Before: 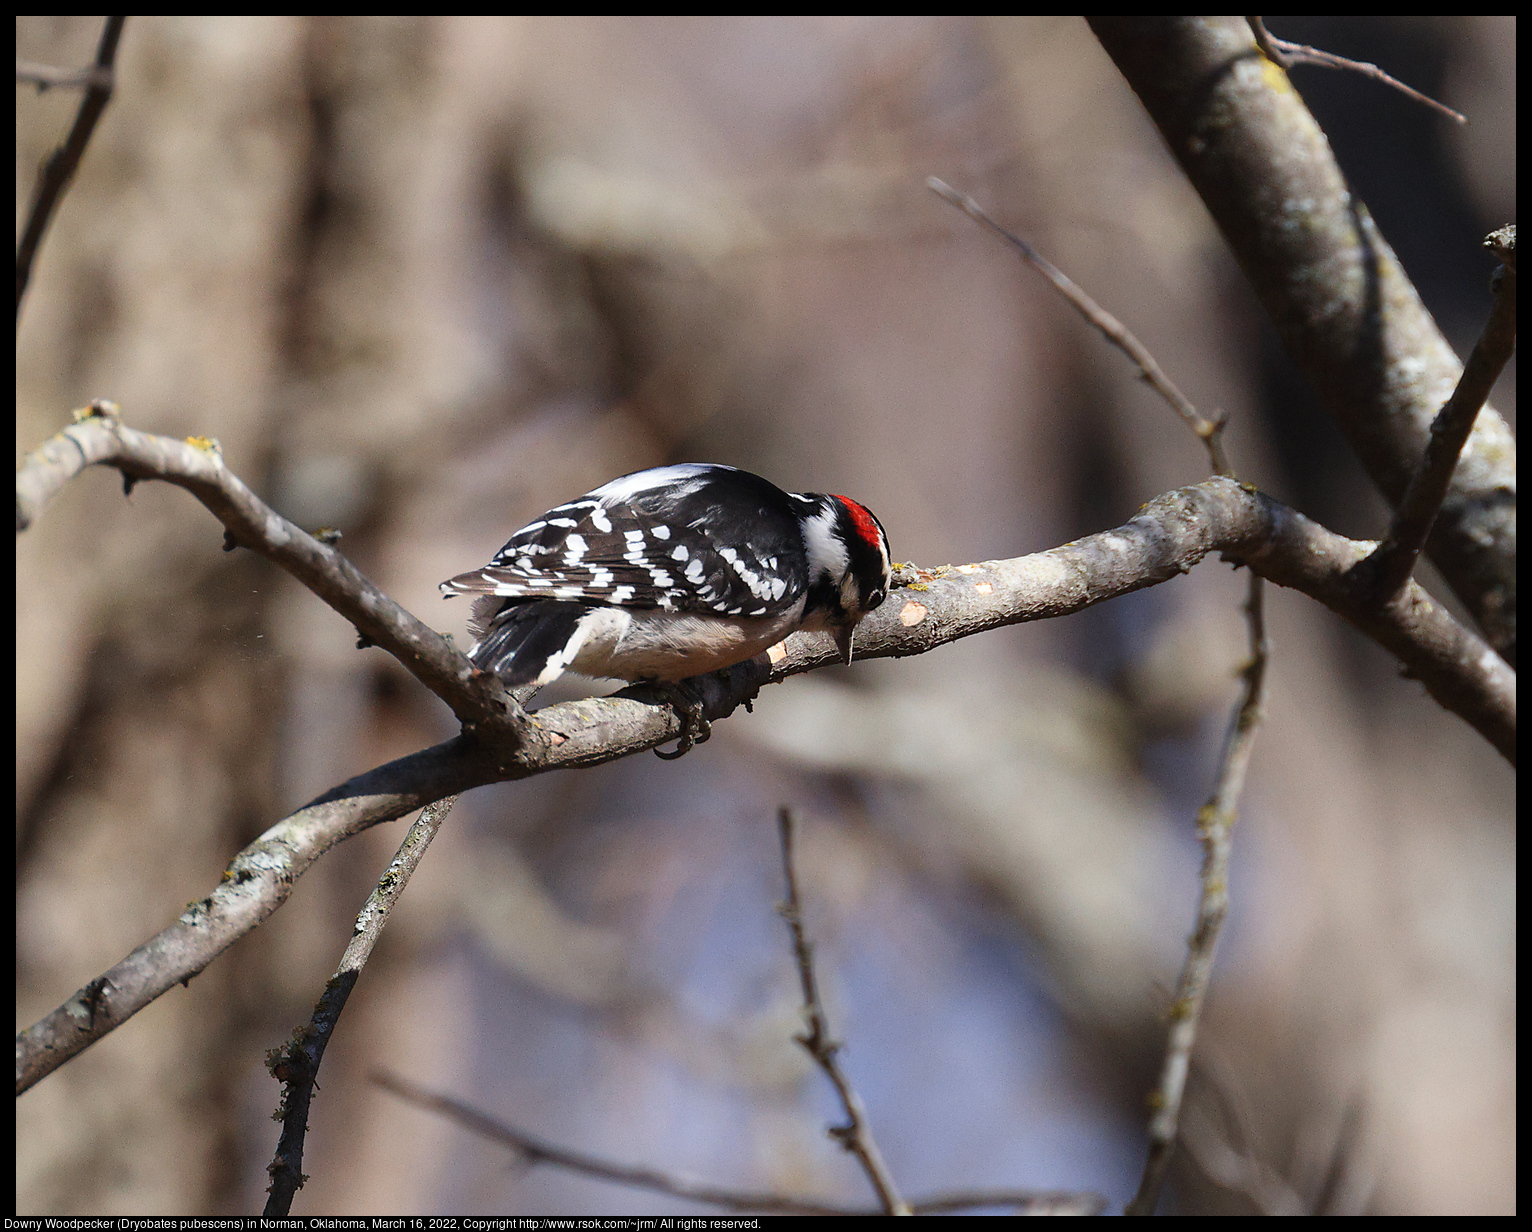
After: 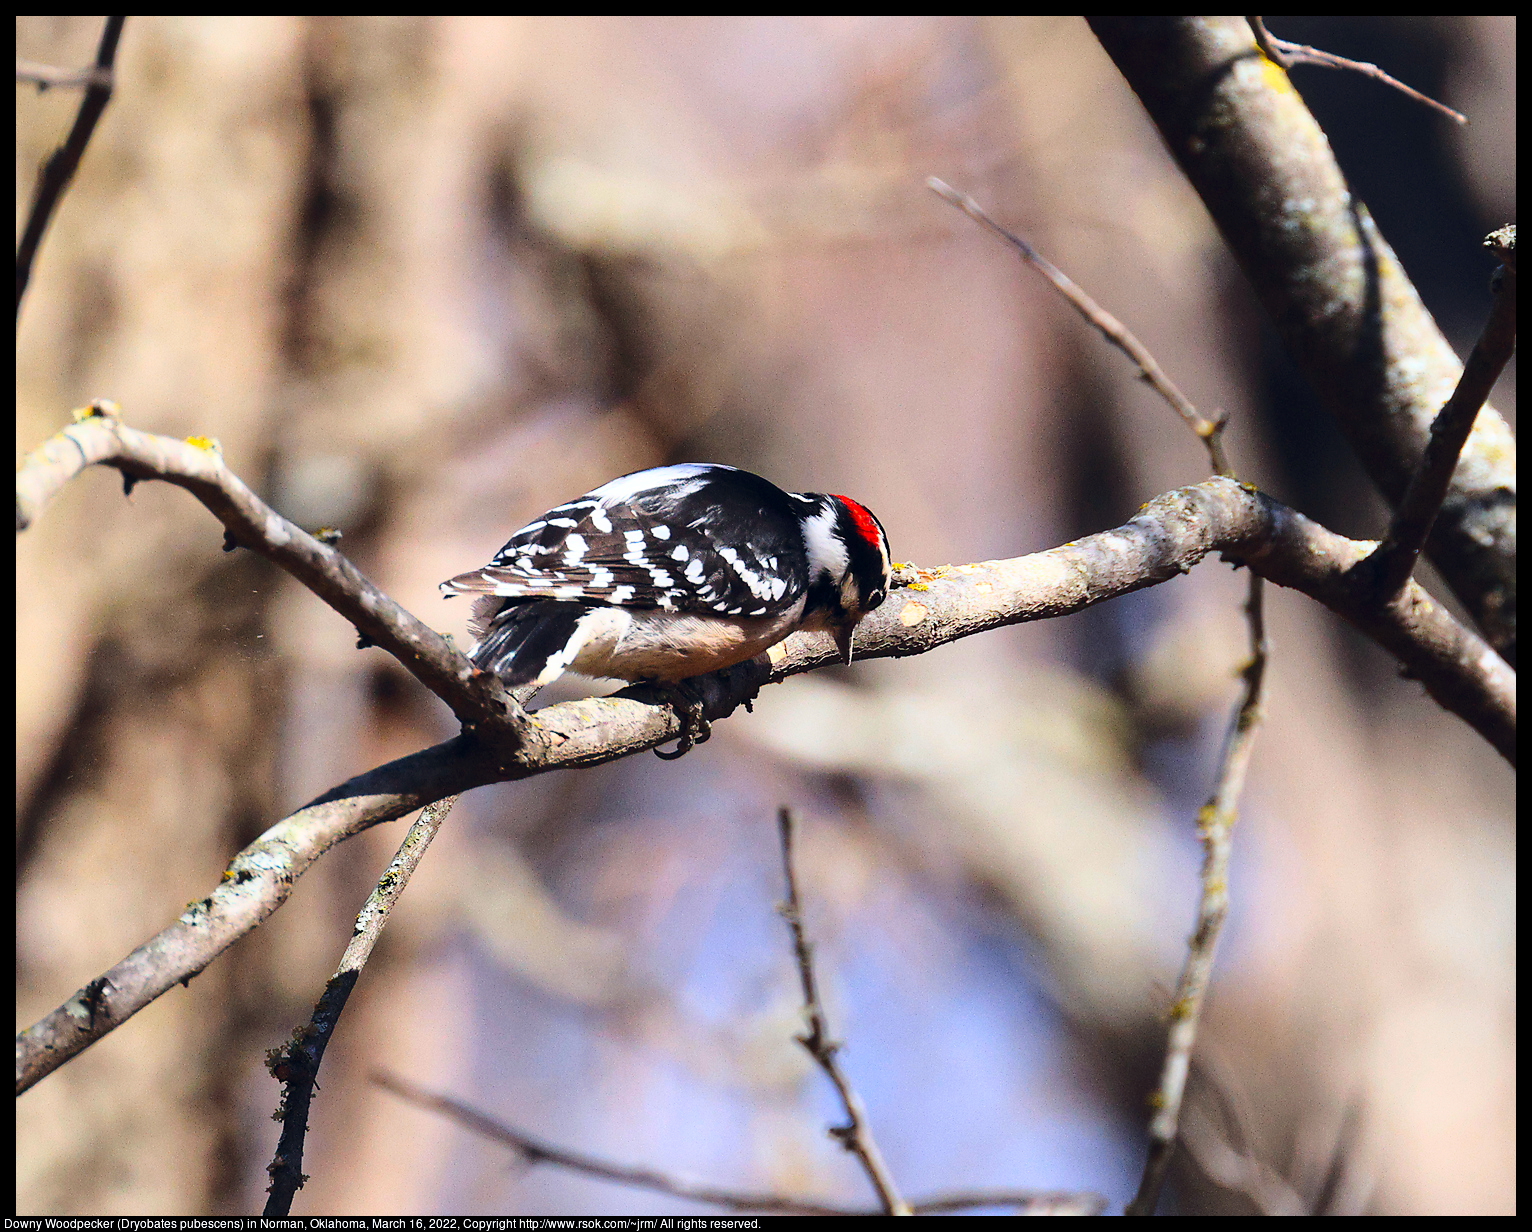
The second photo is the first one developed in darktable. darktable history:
color balance rgb: shadows lift › luminance -9.281%, global offset › chroma 0.057%, global offset › hue 254.1°, perceptual saturation grading › global saturation 30.23%, global vibrance 20%
base curve: curves: ch0 [(0, 0) (0.028, 0.03) (0.121, 0.232) (0.46, 0.748) (0.859, 0.968) (1, 1)]
